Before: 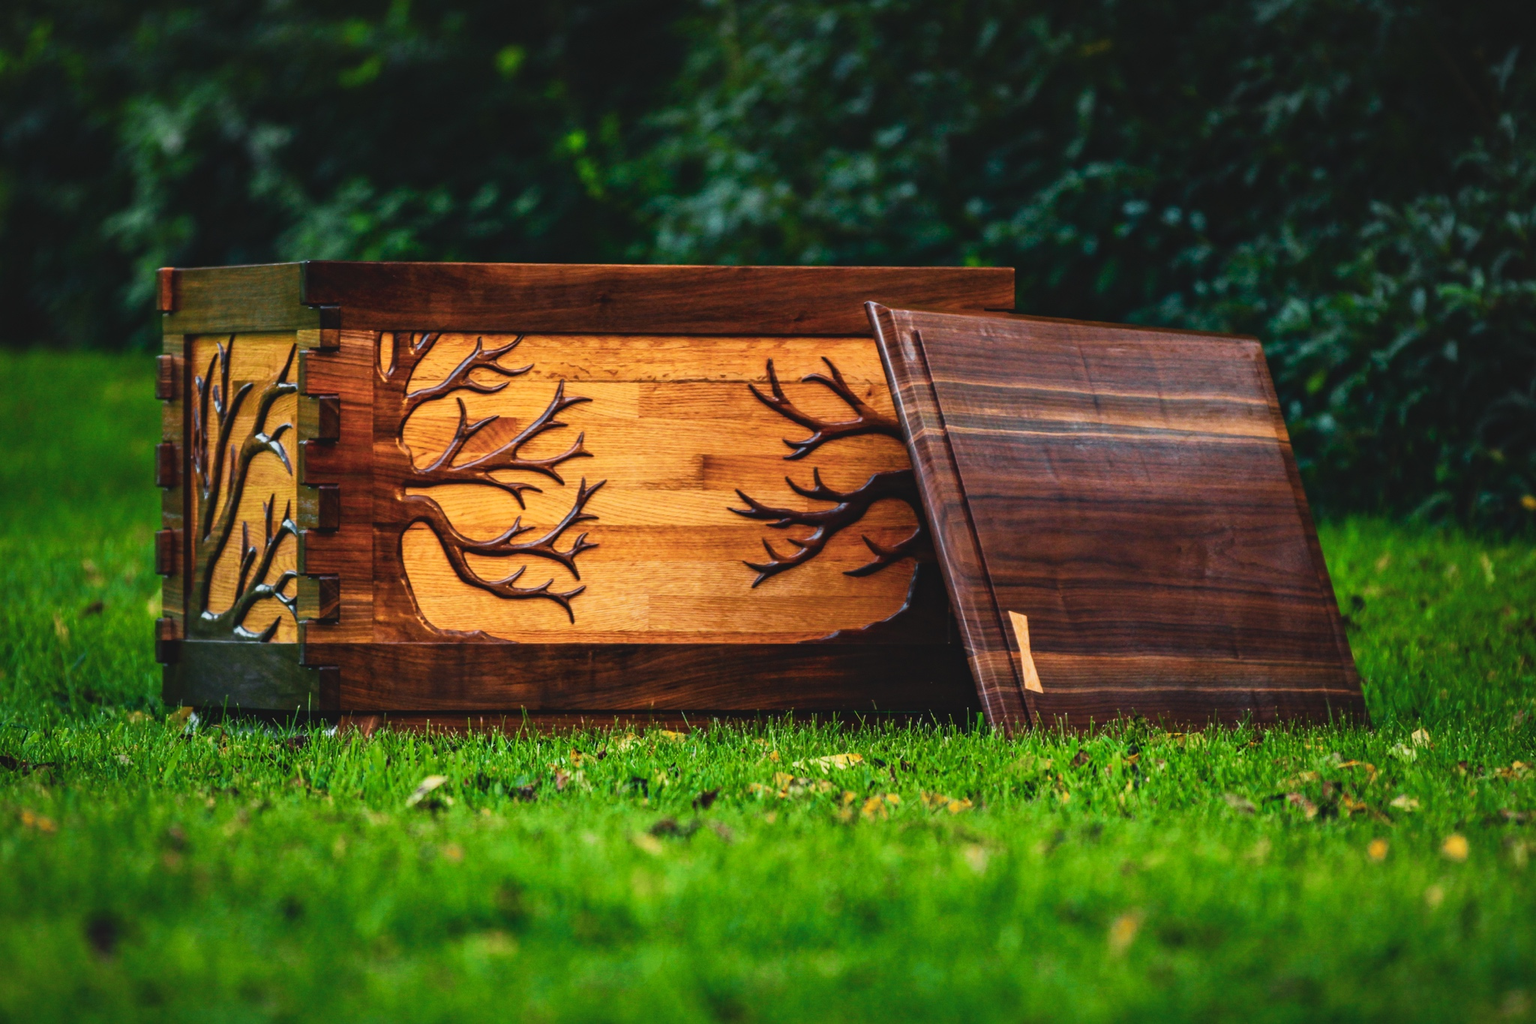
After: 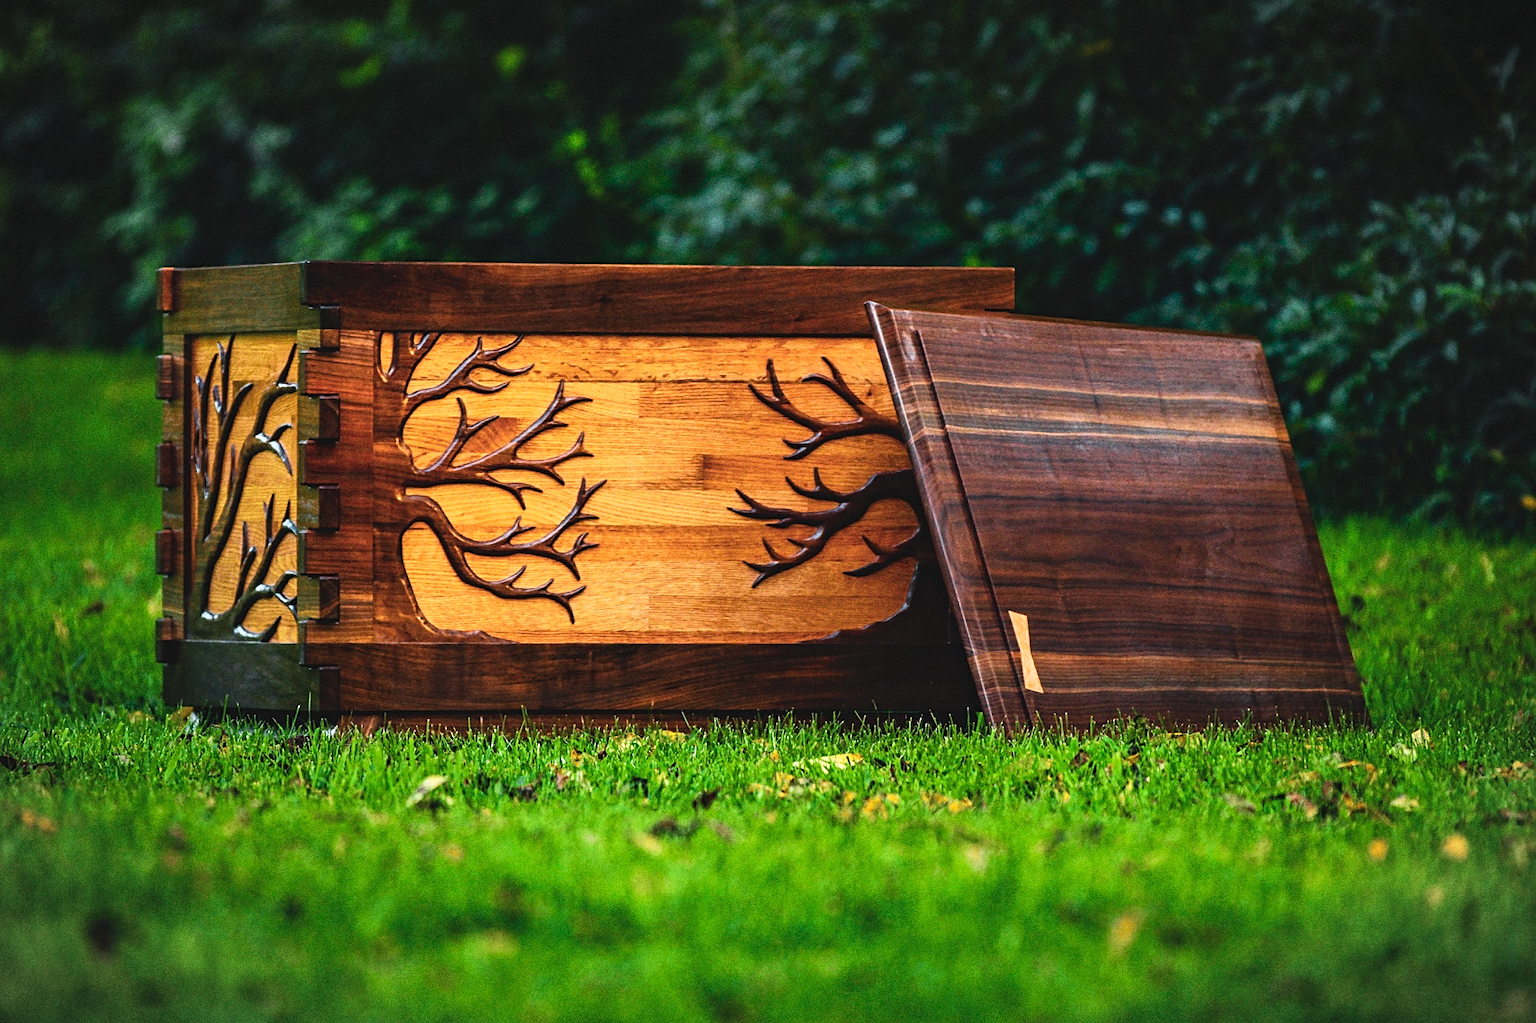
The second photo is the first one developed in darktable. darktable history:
vignetting: fall-off start 100%, brightness -0.282, width/height ratio 1.31
sharpen: on, module defaults
levels: mode automatic, black 0.023%, white 99.97%, levels [0.062, 0.494, 0.925]
grain: coarseness 0.09 ISO, strength 40%
